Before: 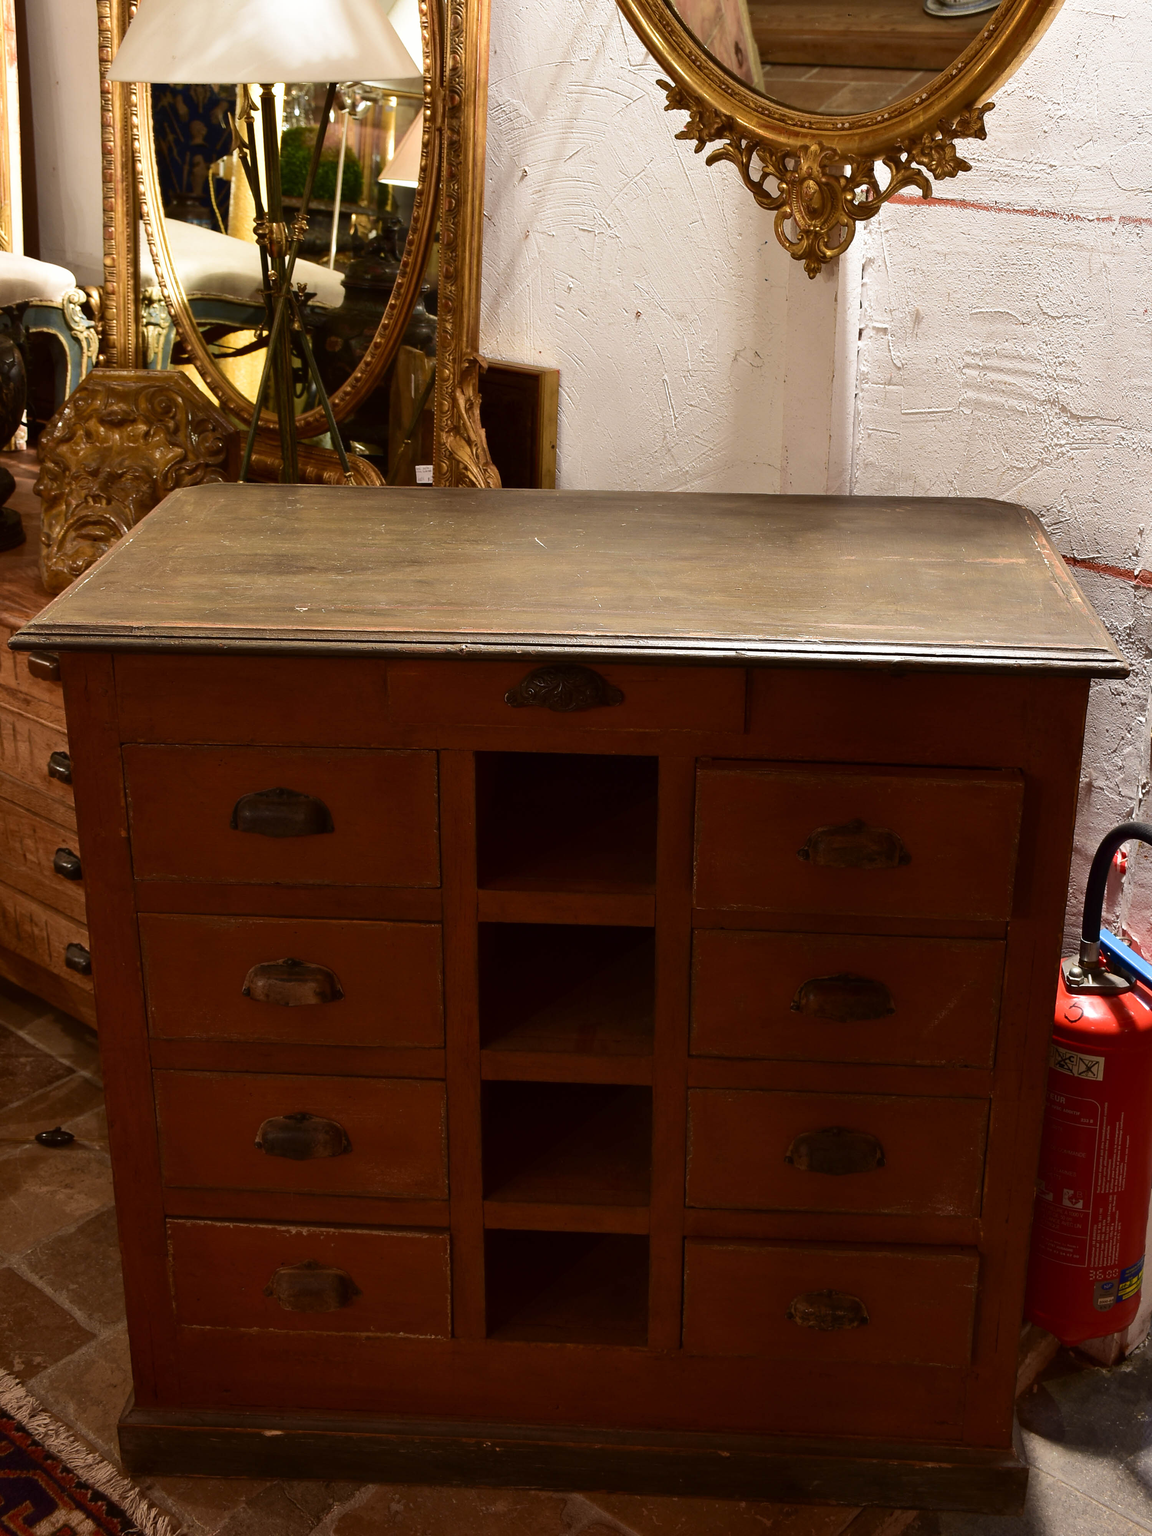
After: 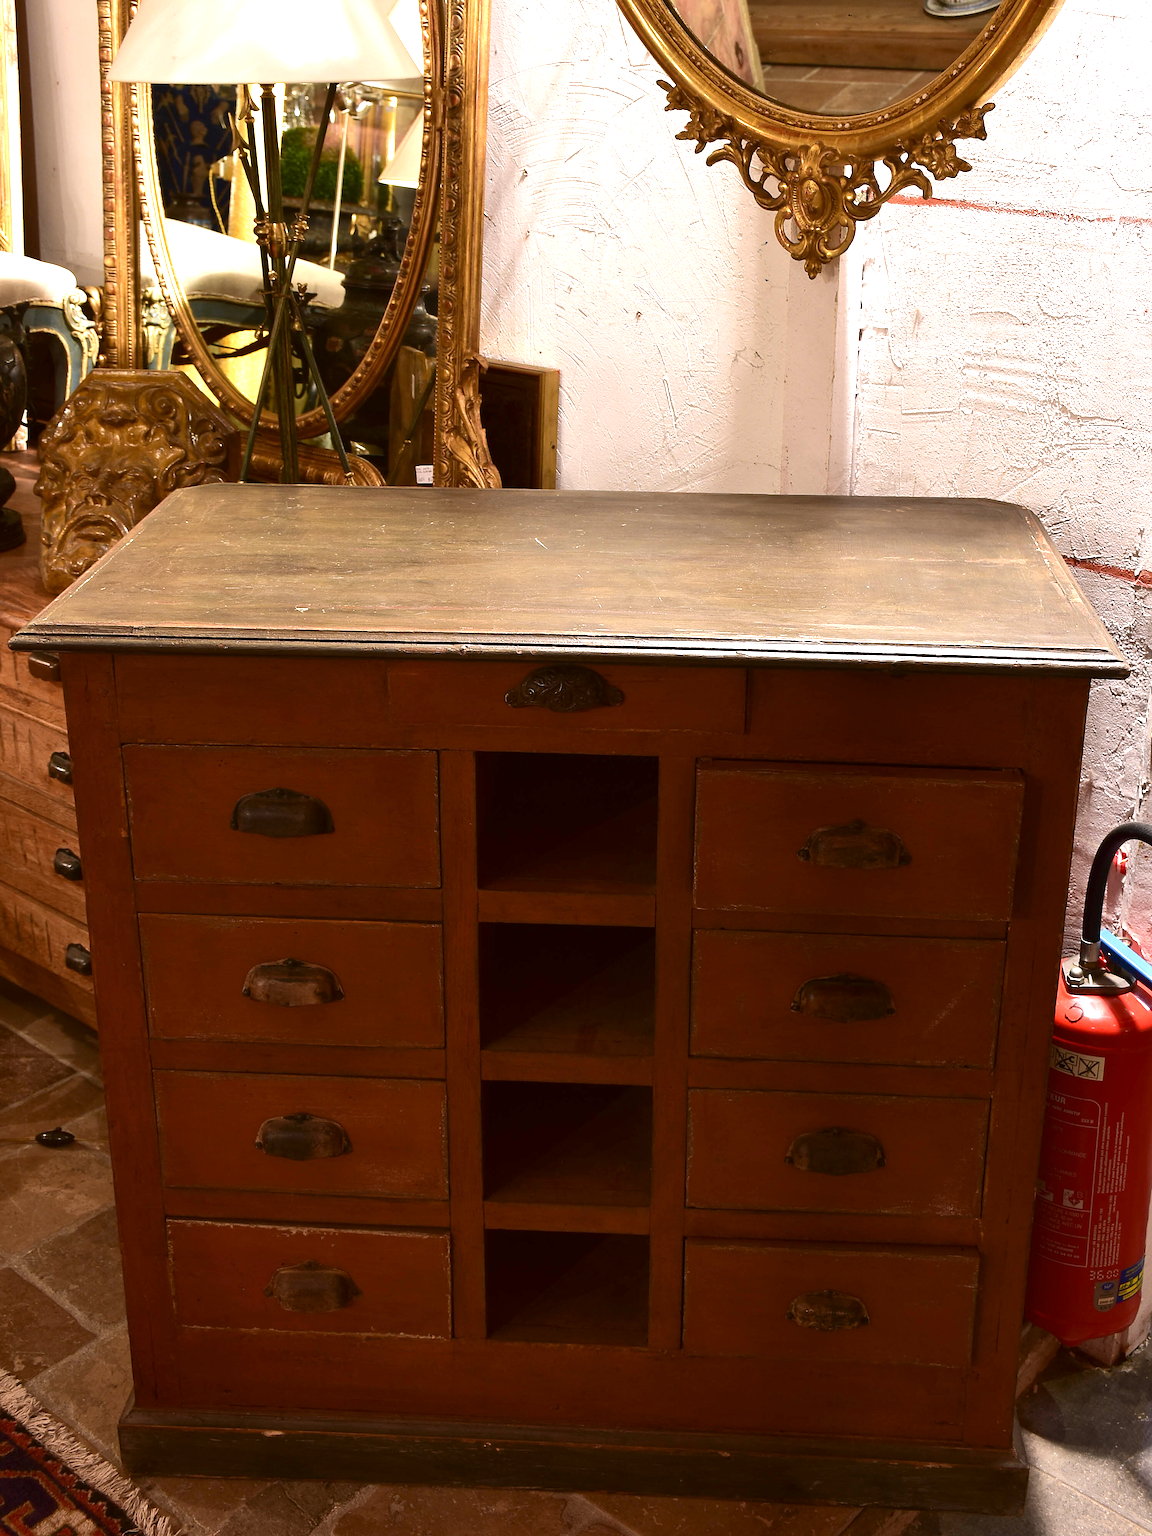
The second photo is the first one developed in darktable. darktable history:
exposure: black level correction 0, exposure 0.682 EV, compensate highlight preservation false
color correction: highlights a* 3.08, highlights b* -1.18, shadows a* -0.061, shadows b* 2.54, saturation 0.984
sharpen: amount 0.204
